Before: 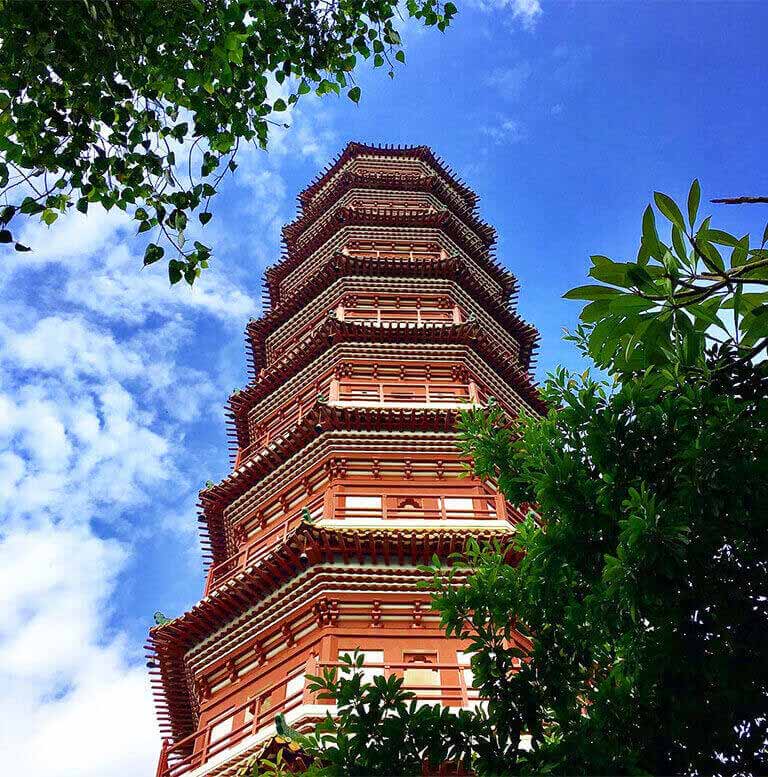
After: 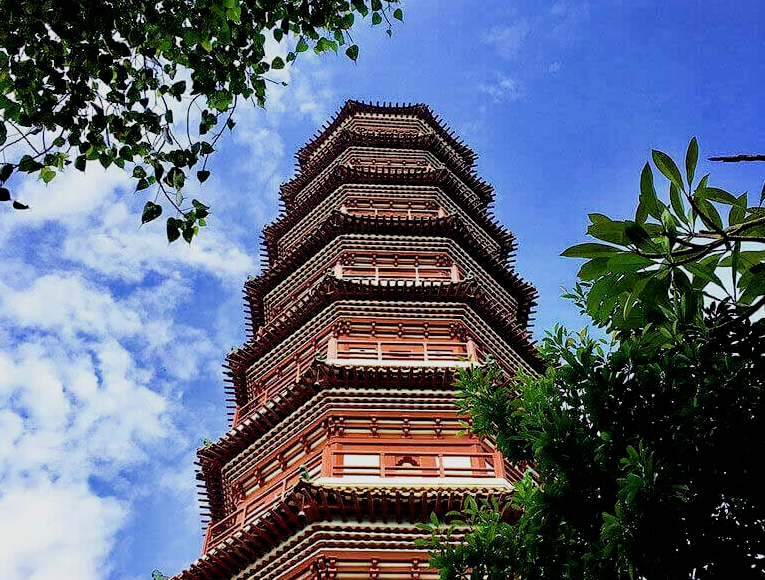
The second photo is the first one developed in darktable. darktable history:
filmic rgb: black relative exposure -5 EV, white relative exposure 3.5 EV, hardness 3.19, contrast 1.2, highlights saturation mix -50%
crop: left 0.387%, top 5.469%, bottom 19.809%
